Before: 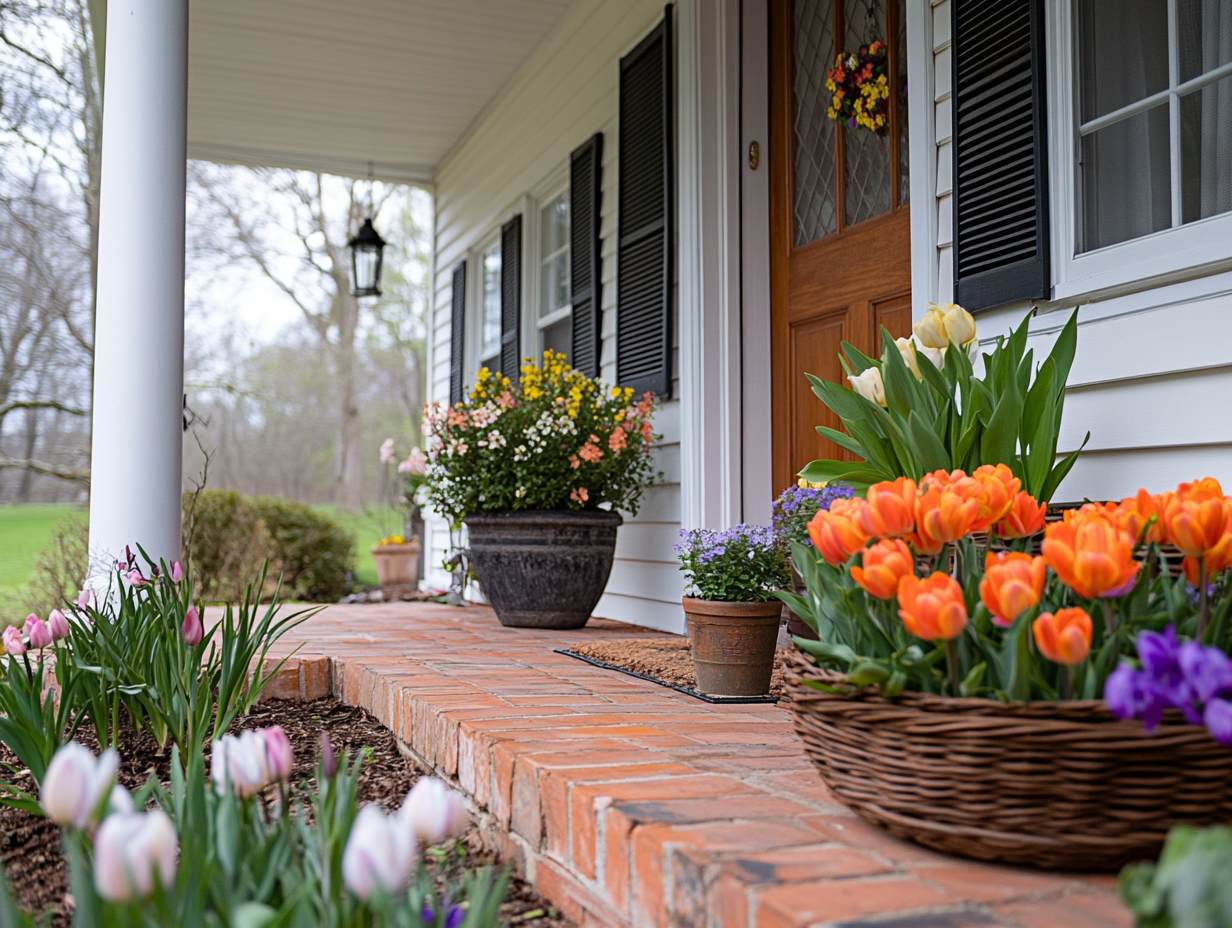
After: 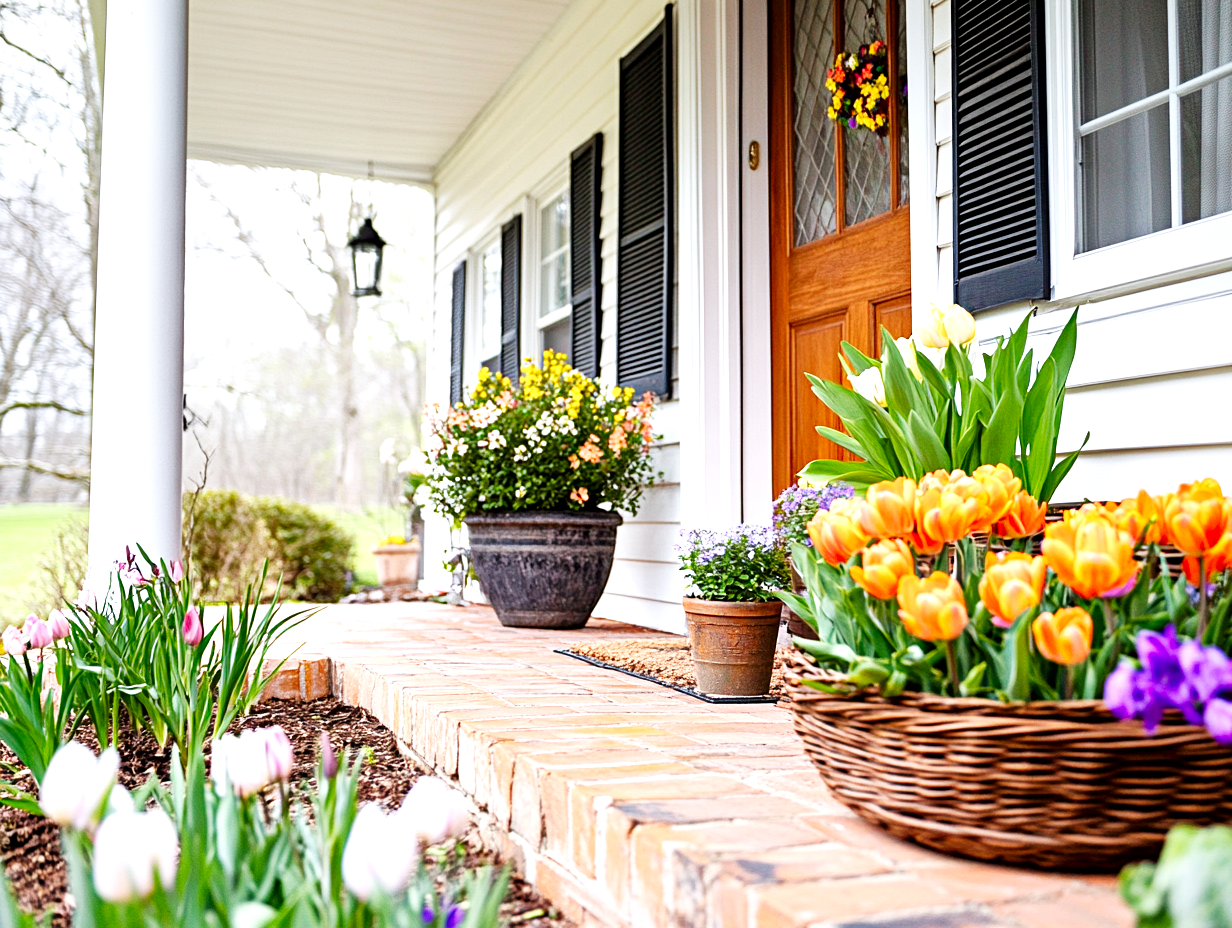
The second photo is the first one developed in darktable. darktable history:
exposure: compensate highlight preservation false
base curve: curves: ch0 [(0, 0) (0.007, 0.004) (0.027, 0.03) (0.046, 0.07) (0.207, 0.54) (0.442, 0.872) (0.673, 0.972) (1, 1)], preserve colors none
local contrast: mode bilateral grid, contrast 100, coarseness 100, detail 165%, midtone range 0.2
tone equalizer: -8 EV 1 EV, -7 EV 1 EV, -6 EV 1 EV, -5 EV 1 EV, -4 EV 1 EV, -3 EV 0.75 EV, -2 EV 0.5 EV, -1 EV 0.25 EV
